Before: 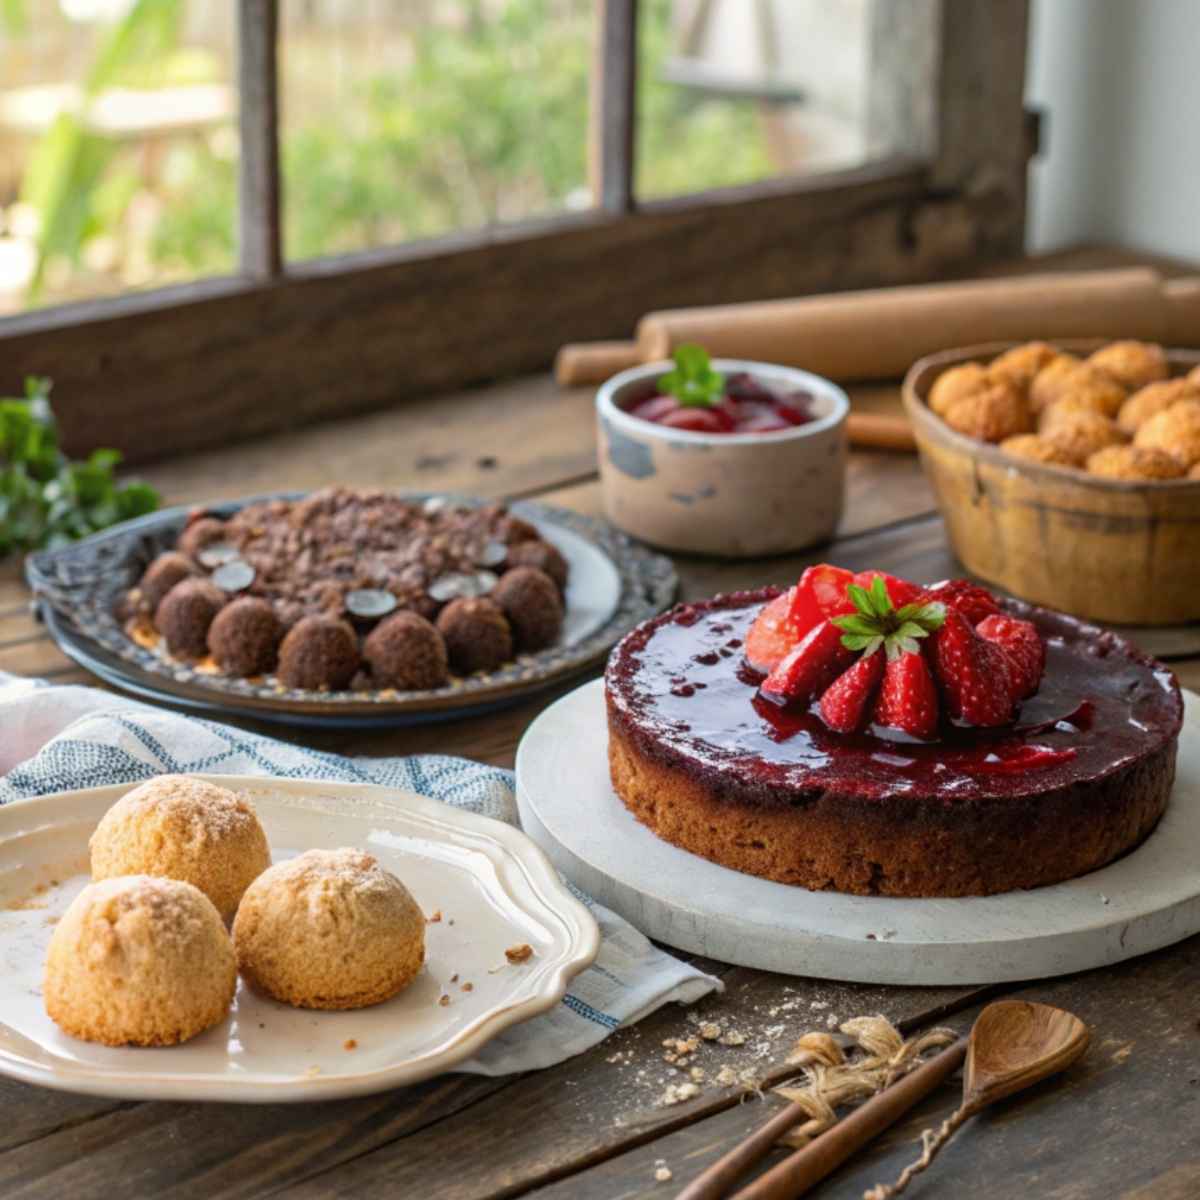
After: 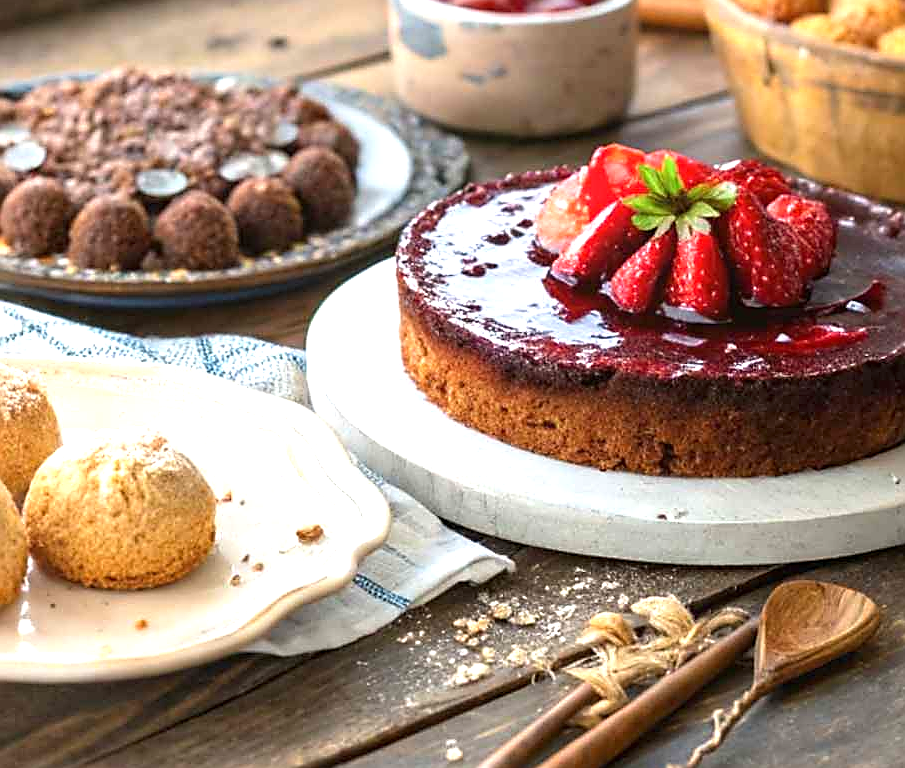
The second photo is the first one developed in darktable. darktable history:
crop and rotate: left 17.441%, top 35.073%, right 7.074%, bottom 0.889%
exposure: black level correction 0, exposure 1 EV, compensate highlight preservation false
sharpen: radius 1.354, amount 1.251, threshold 0.747
